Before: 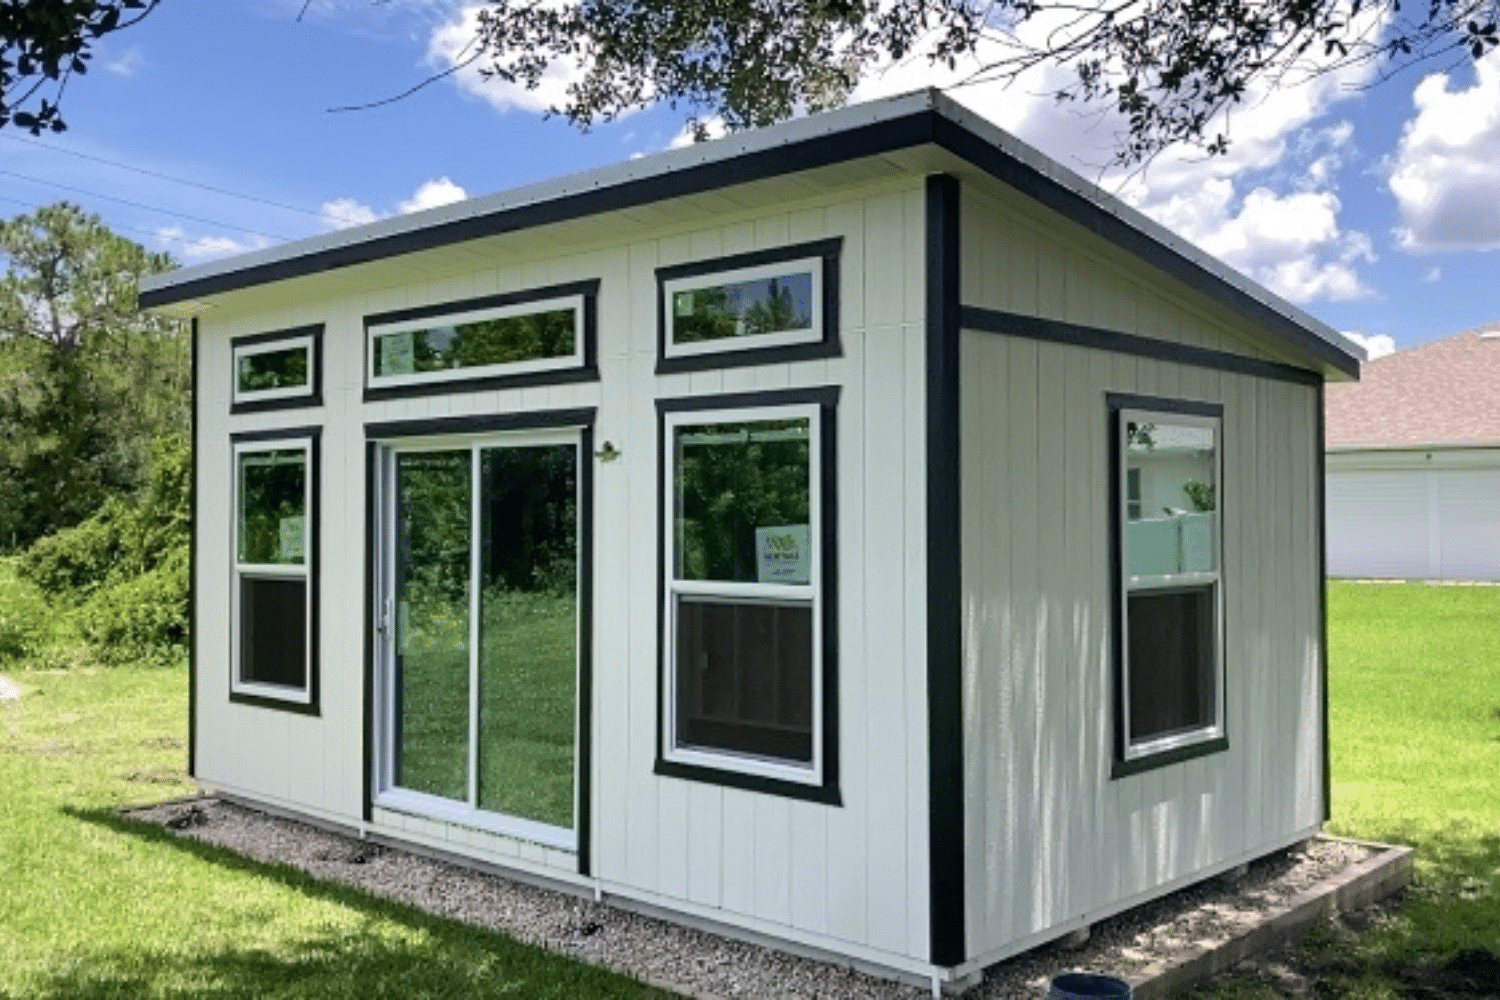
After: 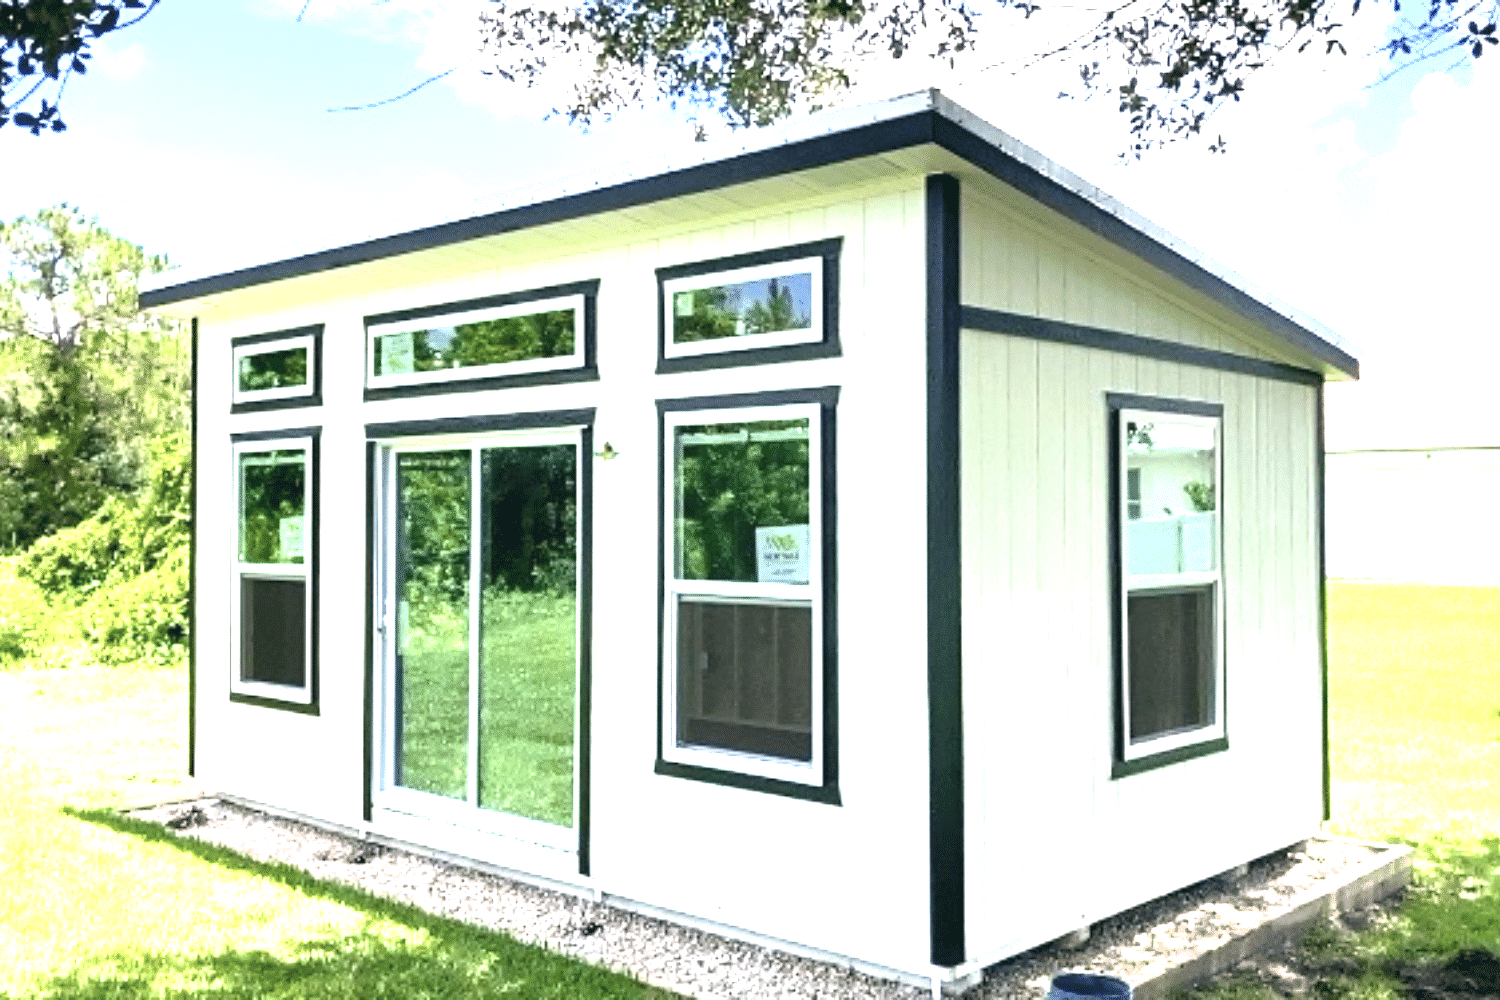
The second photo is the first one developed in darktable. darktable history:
exposure: black level correction 0, exposure 2.12 EV, compensate highlight preservation false
